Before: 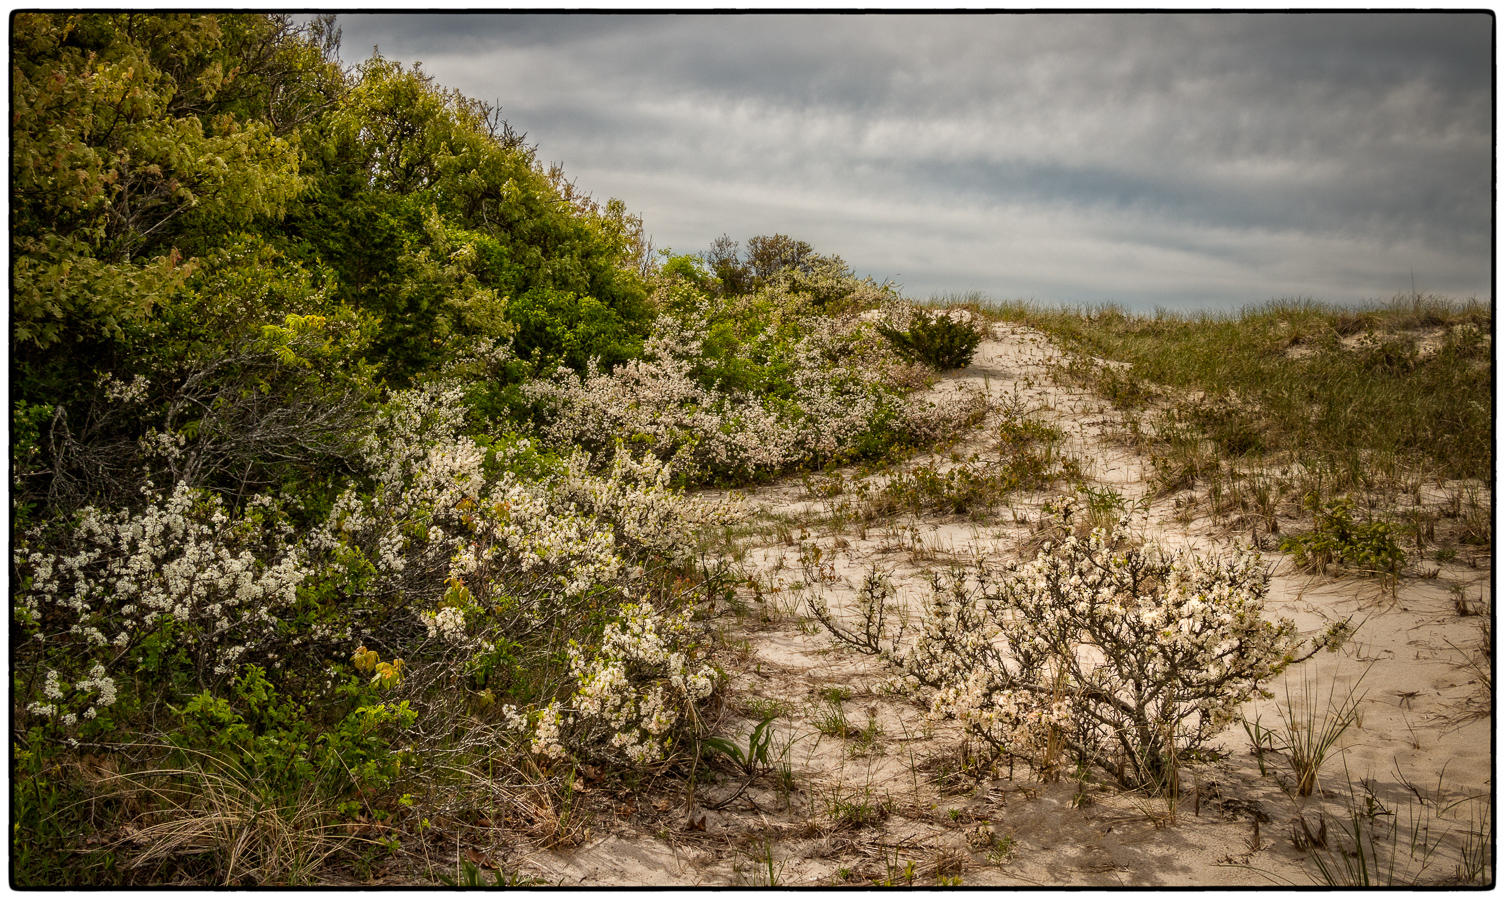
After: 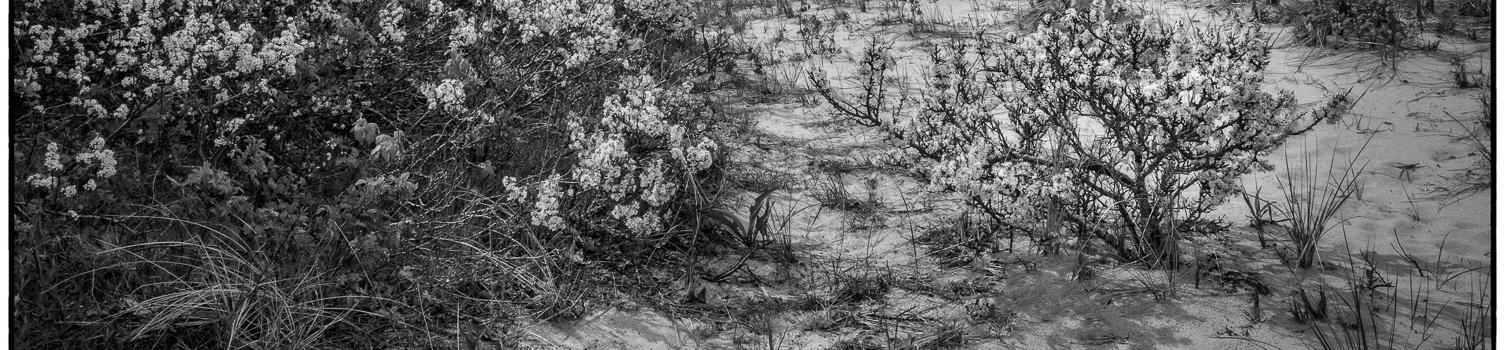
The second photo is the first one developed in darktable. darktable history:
crop and rotate: top 58.711%, bottom 2.368%
color calibration: output gray [0.28, 0.41, 0.31, 0], x 0.372, y 0.387, temperature 4285.95 K
